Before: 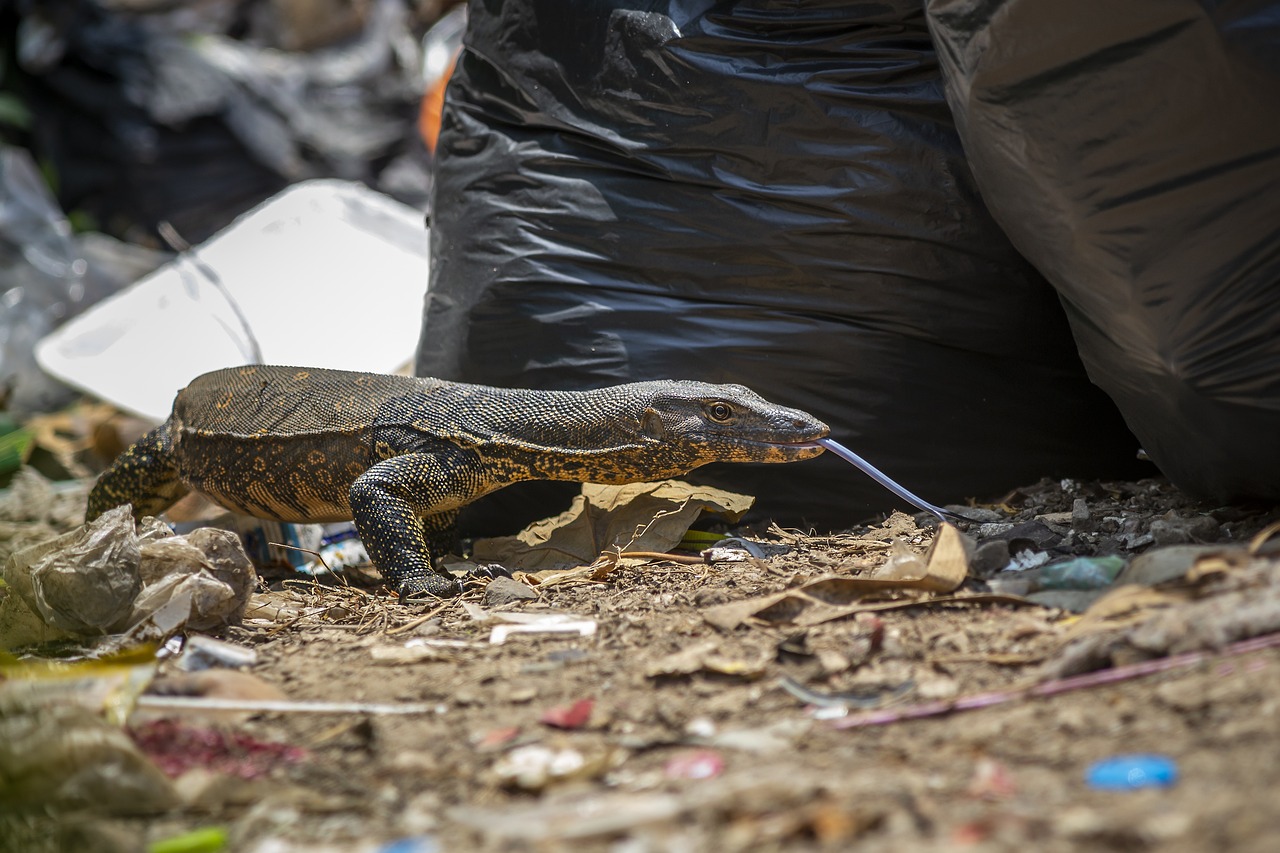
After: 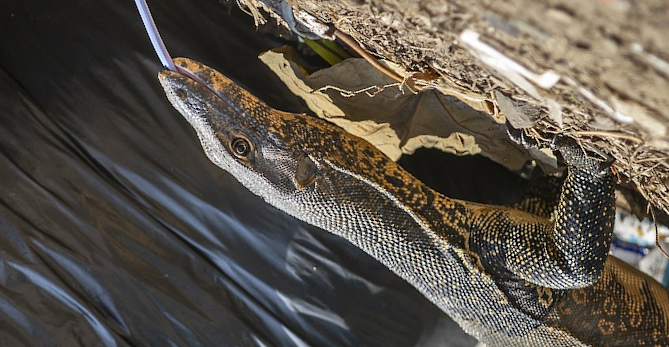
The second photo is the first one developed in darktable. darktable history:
crop and rotate: angle 147.34°, left 9.15%, top 15.577%, right 4.506%, bottom 17.154%
shadows and highlights: soften with gaussian
contrast brightness saturation: saturation -0.069
